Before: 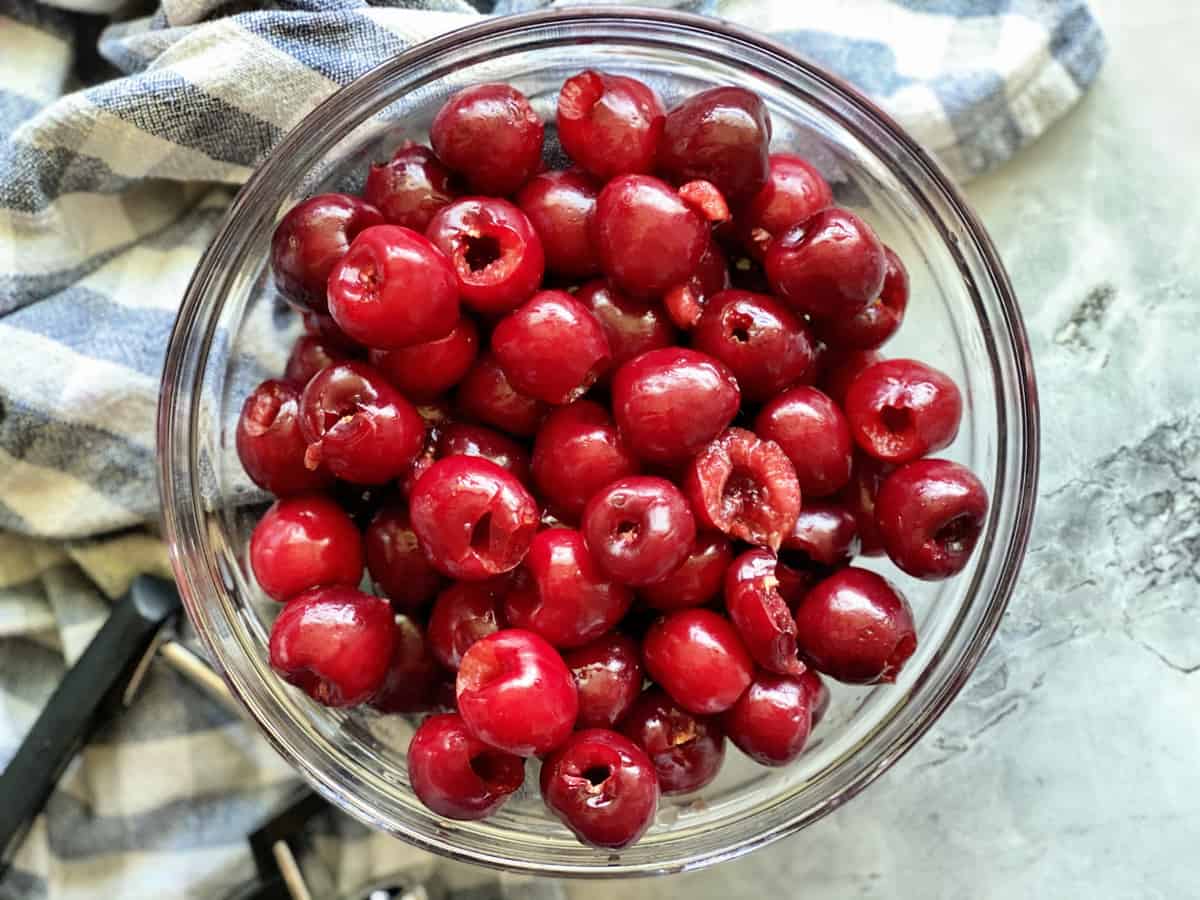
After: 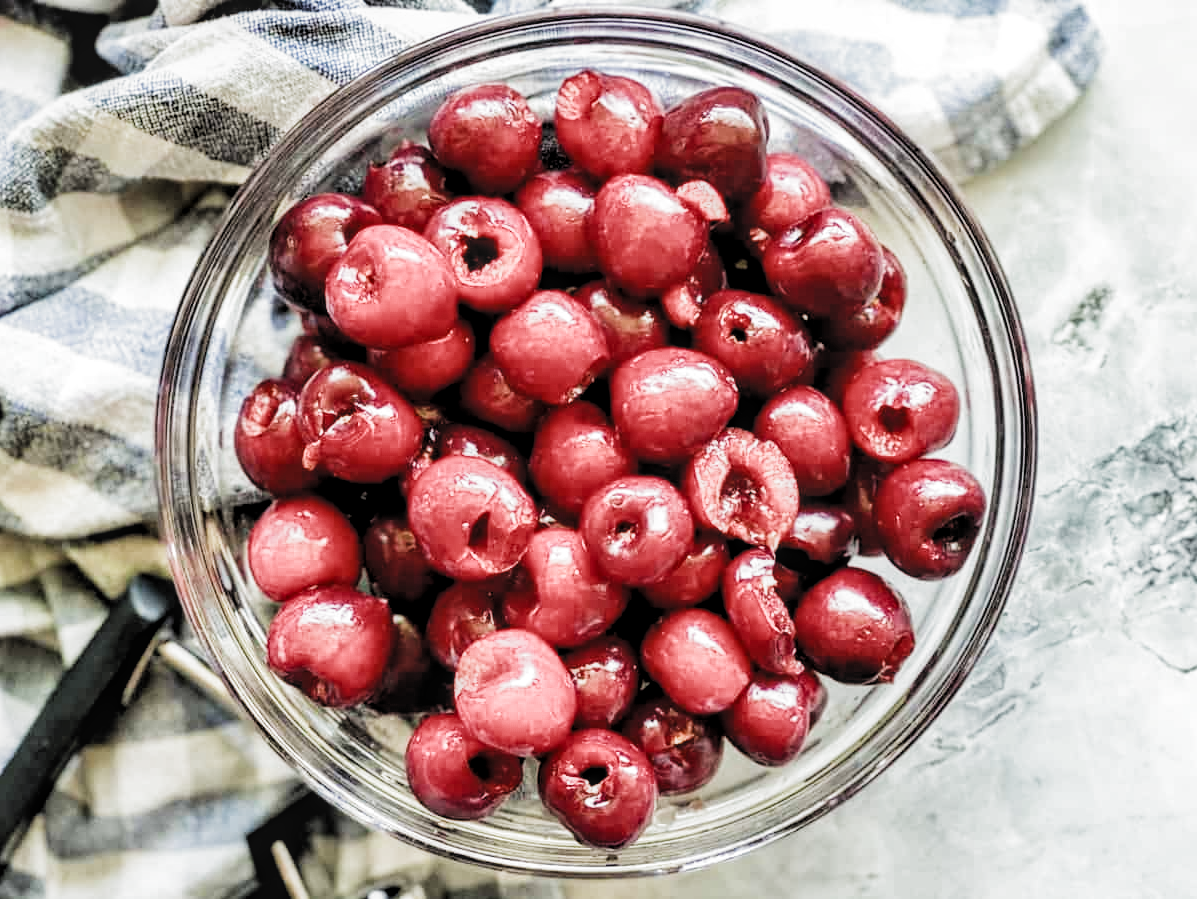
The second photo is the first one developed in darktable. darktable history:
filmic rgb: black relative exposure -4.07 EV, white relative exposure 2.98 EV, hardness 2.98, contrast 1.385, color science v5 (2021), contrast in shadows safe, contrast in highlights safe
exposure: black level correction 0.001, exposure 0.499 EV, compensate exposure bias true, compensate highlight preservation false
crop and rotate: left 0.181%, bottom 0.009%
local contrast: on, module defaults
